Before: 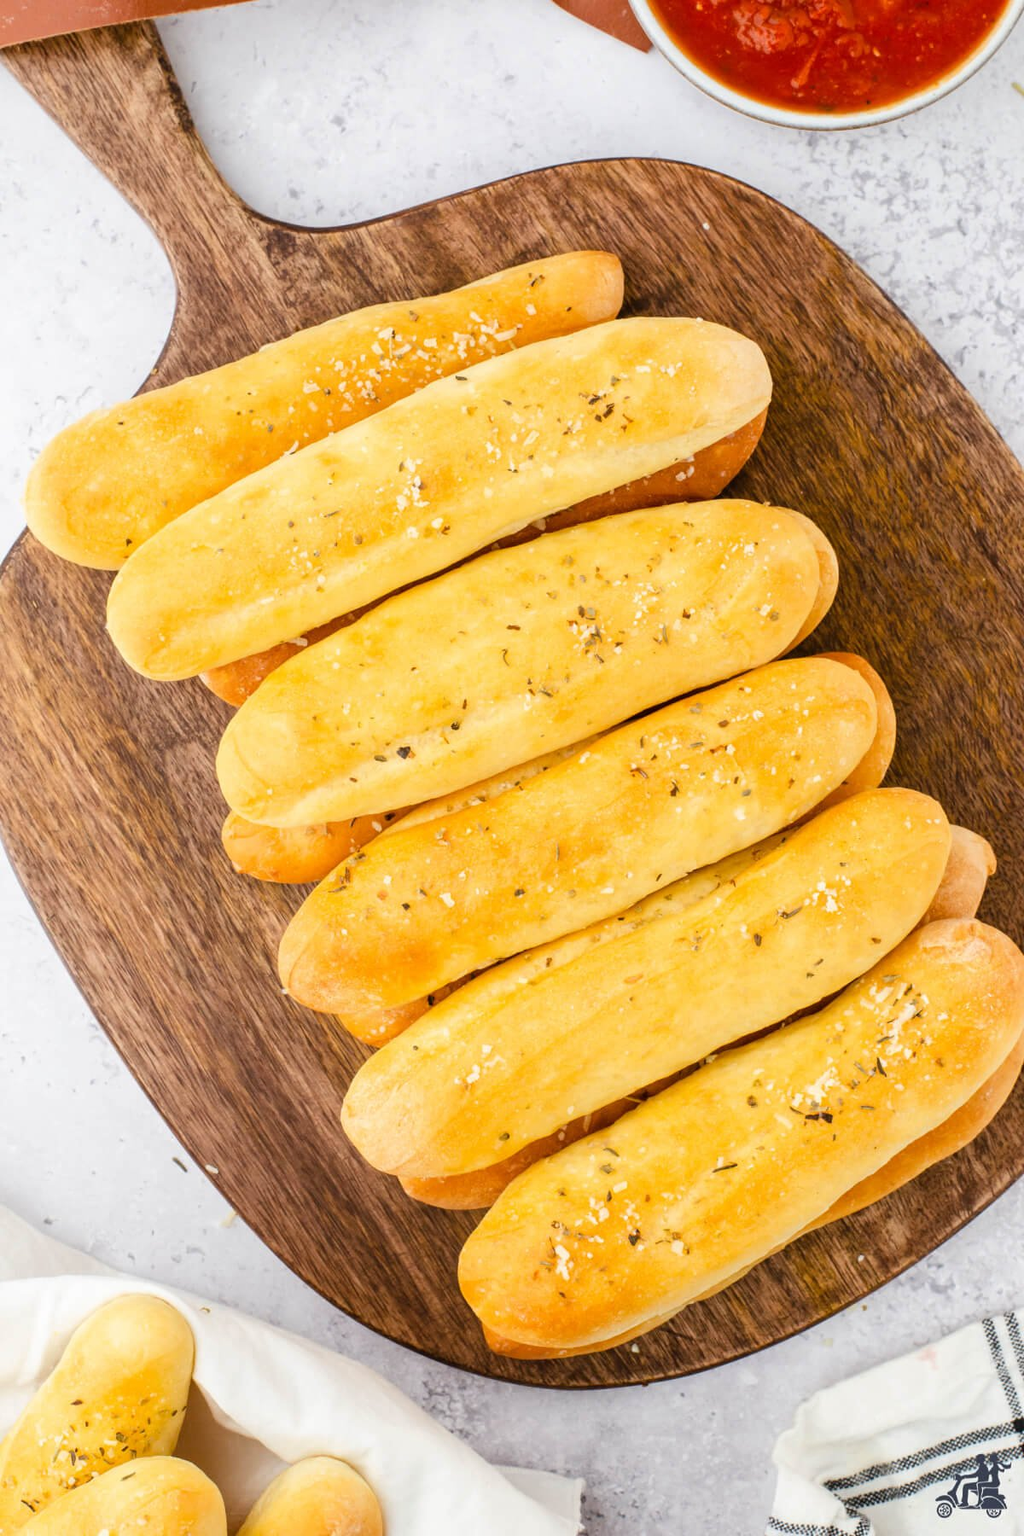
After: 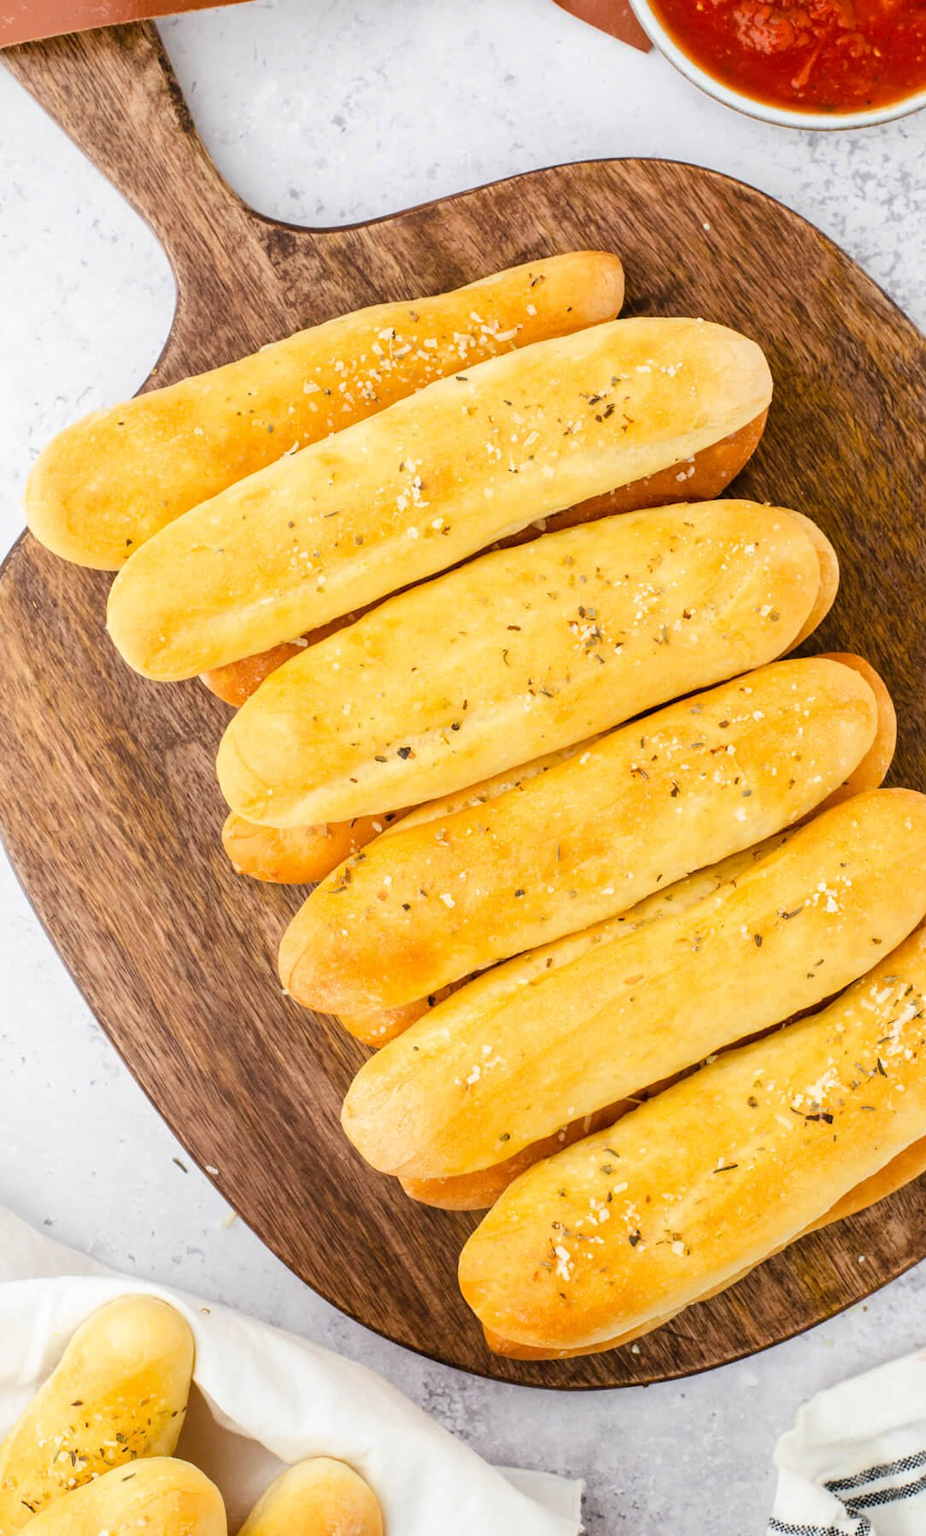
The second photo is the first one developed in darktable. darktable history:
crop: right 9.501%, bottom 0.026%
